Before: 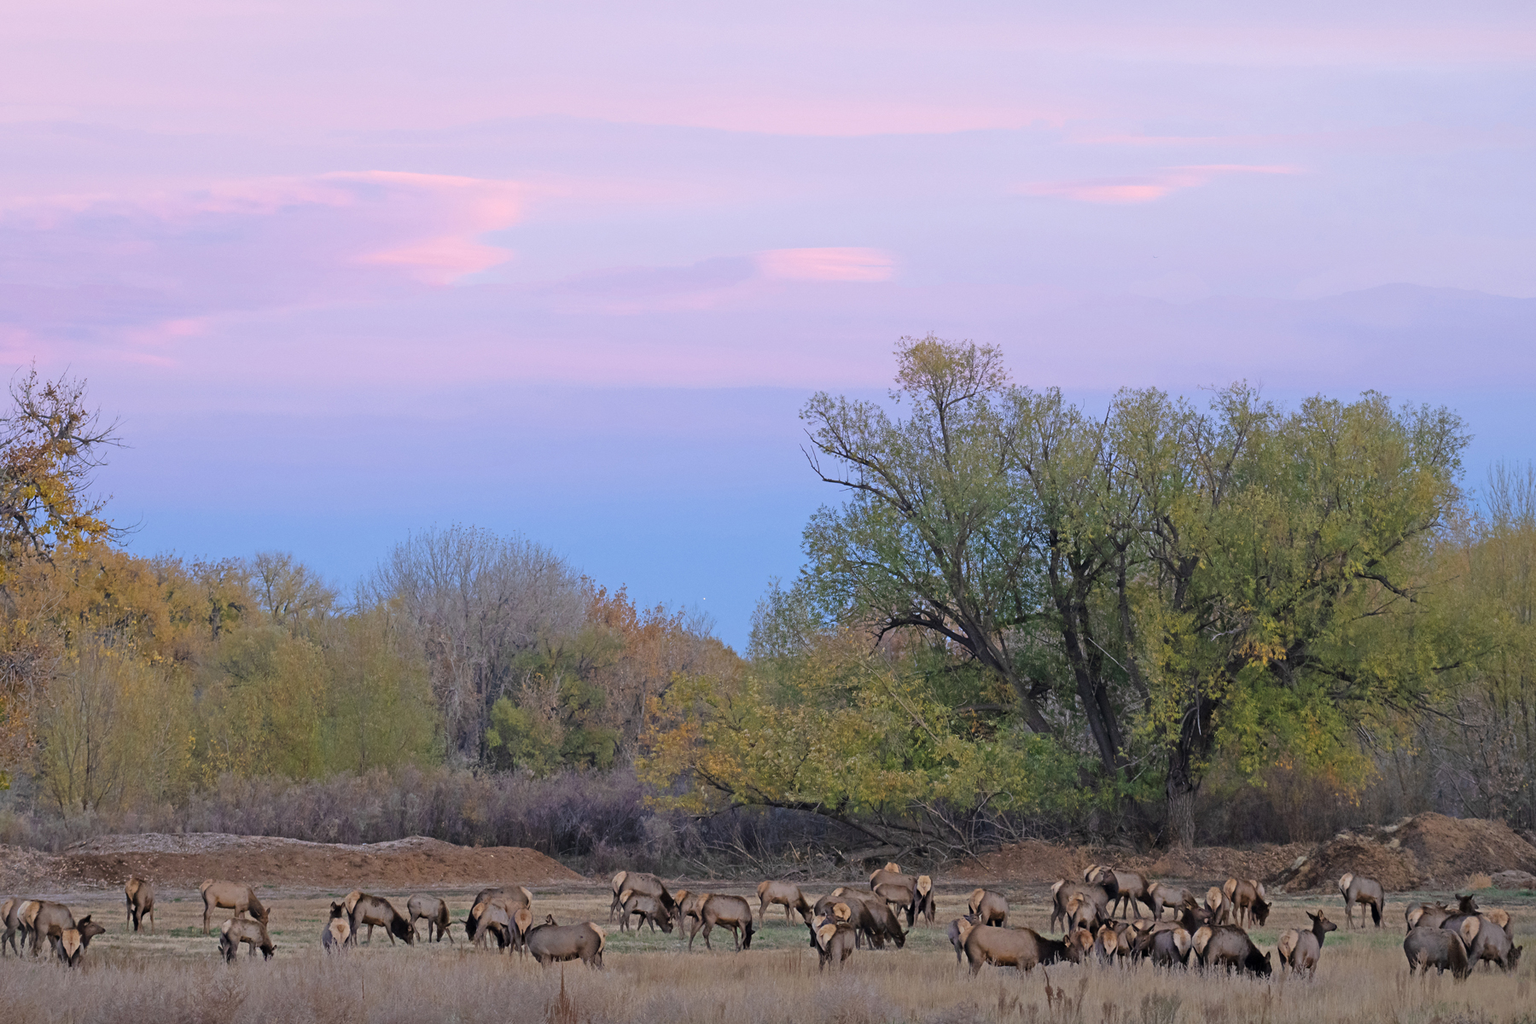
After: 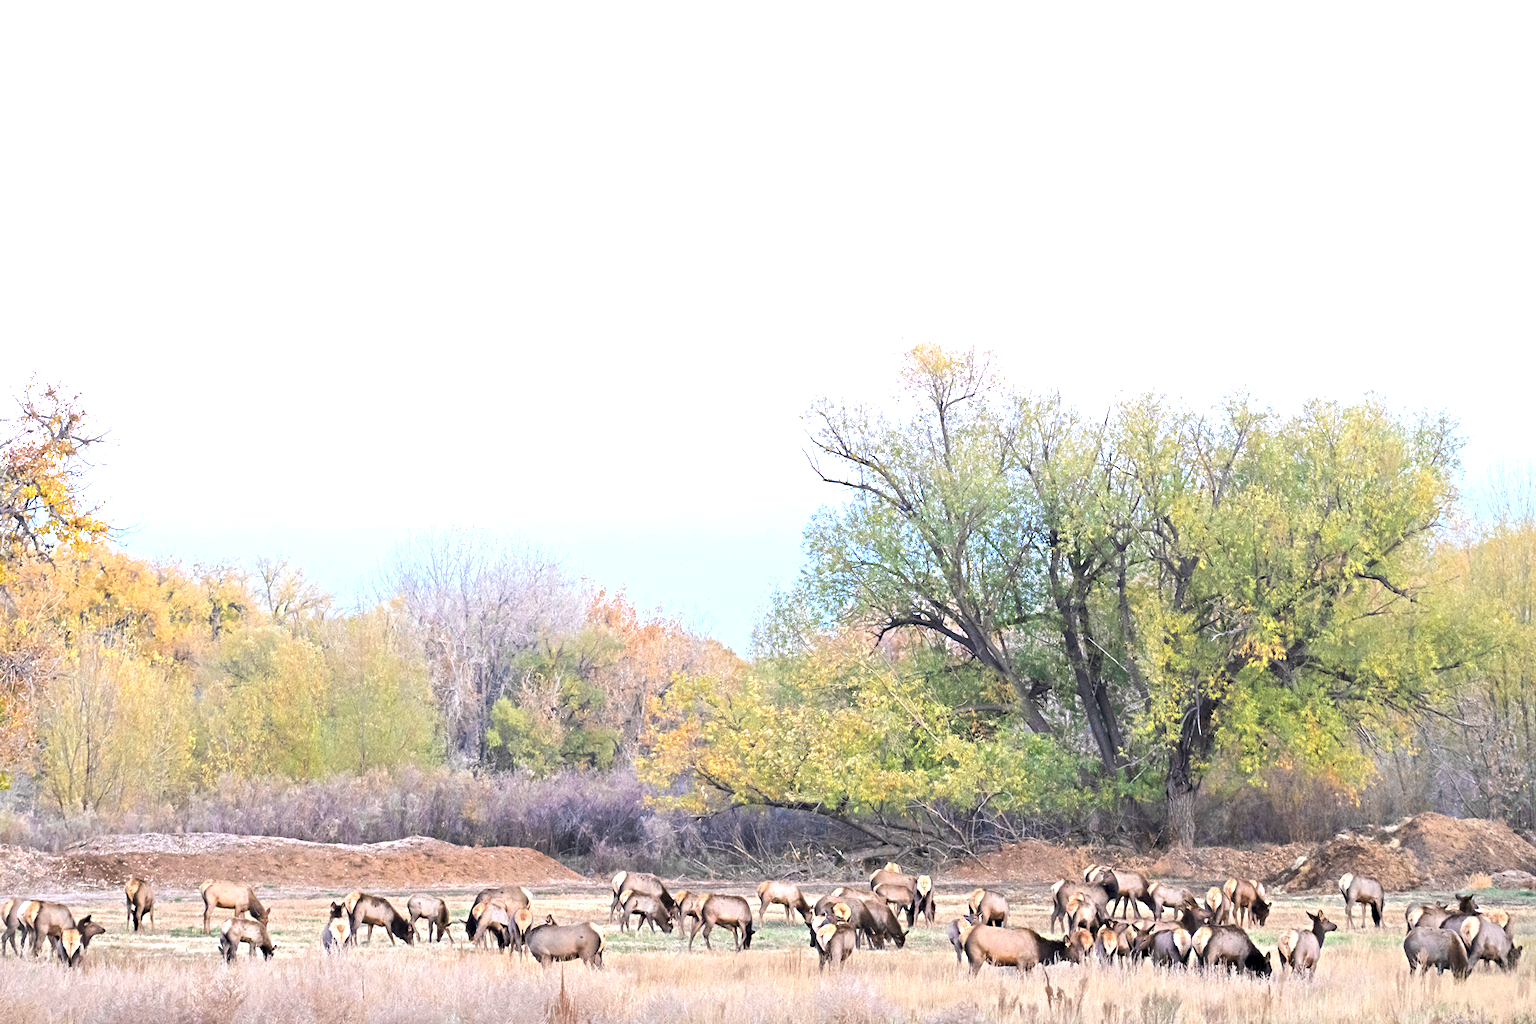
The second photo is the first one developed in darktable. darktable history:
exposure: black level correction 0.001, exposure 1.996 EV, compensate highlight preservation false
